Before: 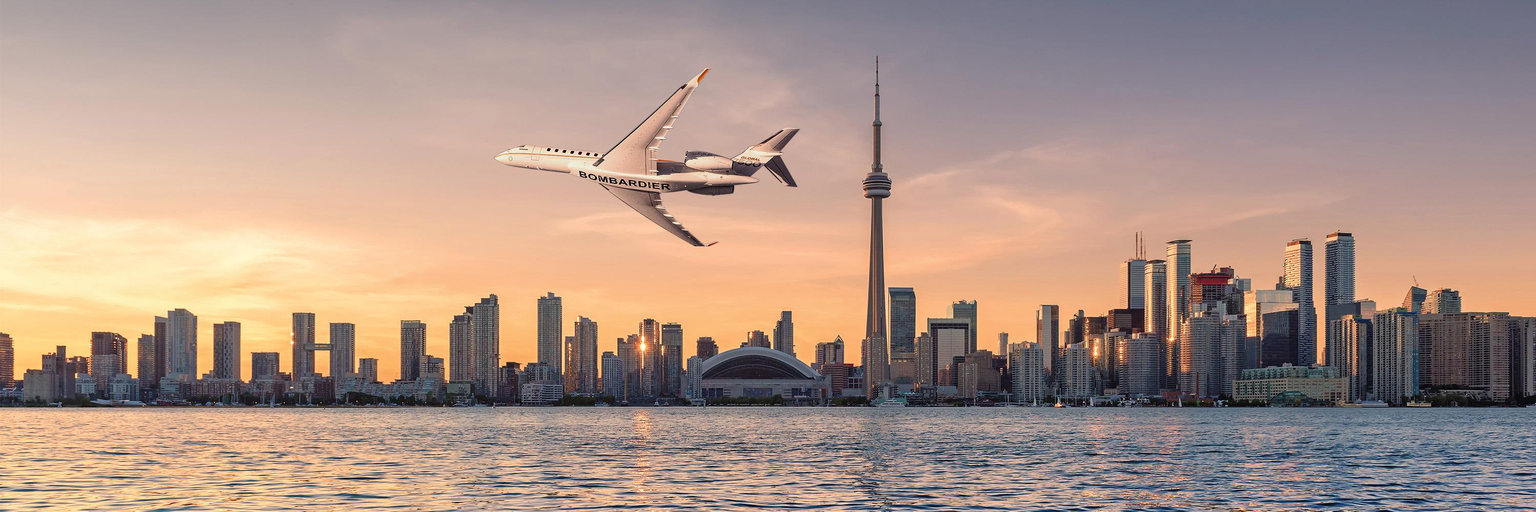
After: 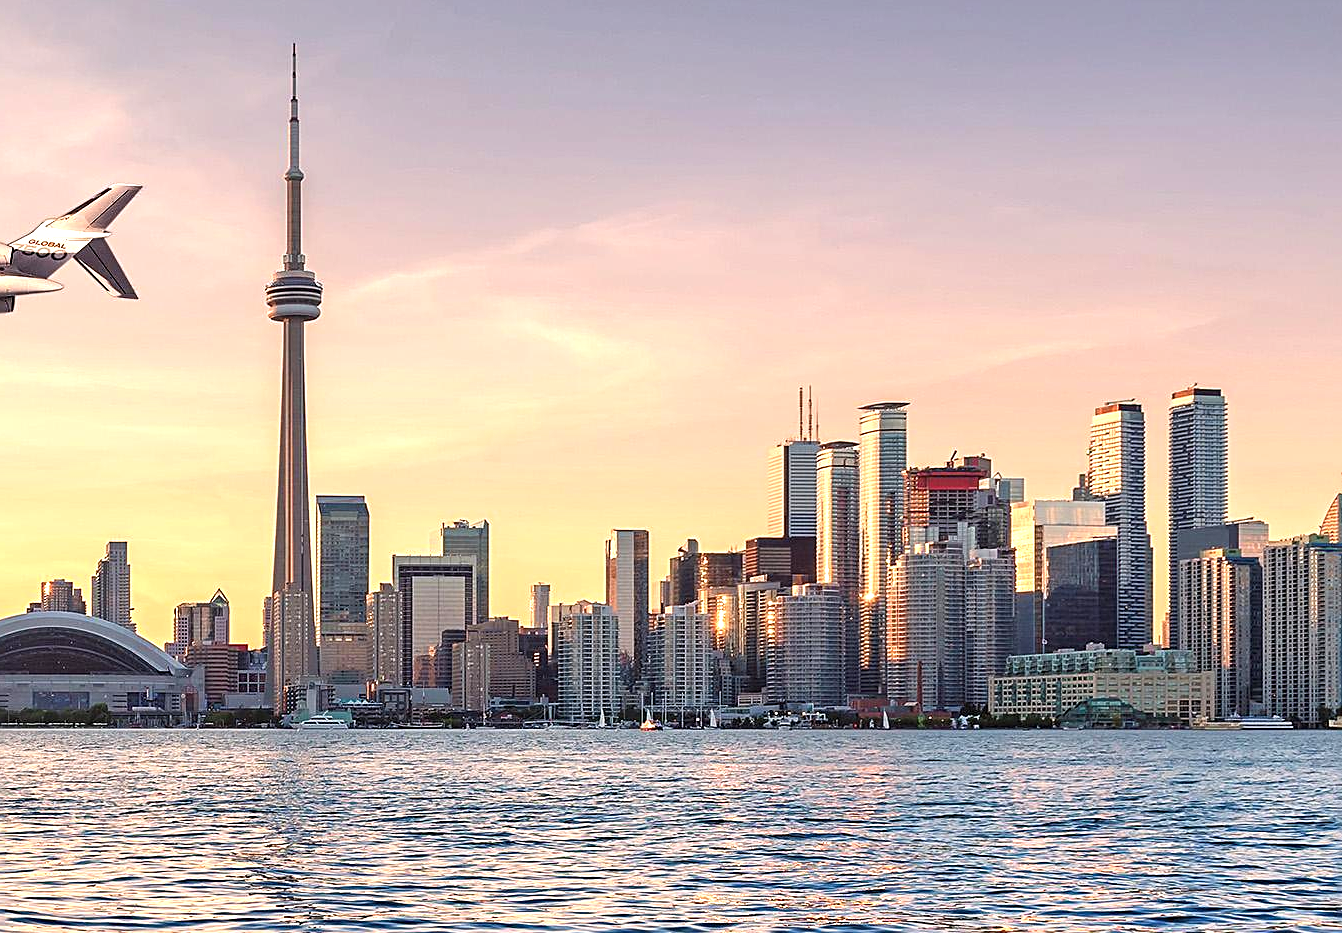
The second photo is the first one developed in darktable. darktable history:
crop: left 47.321%, top 6.65%, right 7.935%
exposure: black level correction 0, exposure 0.897 EV, compensate highlight preservation false
sharpen: on, module defaults
